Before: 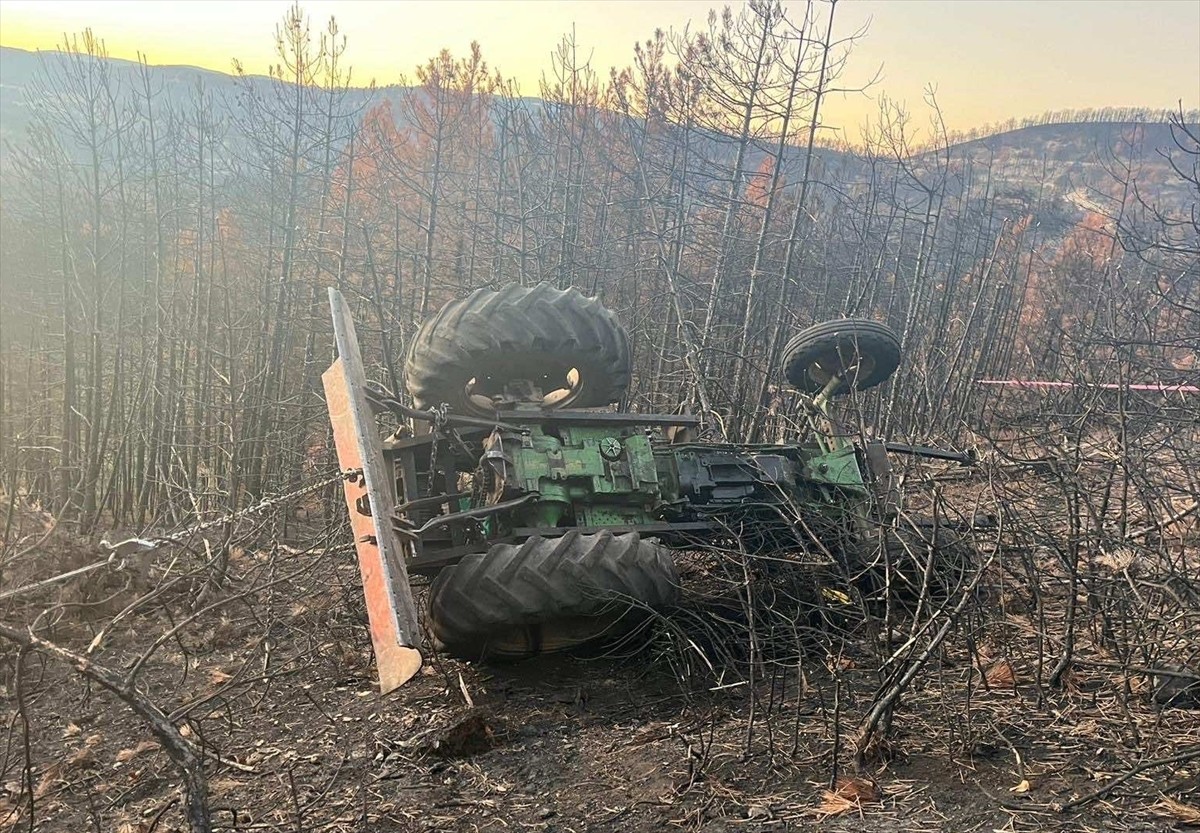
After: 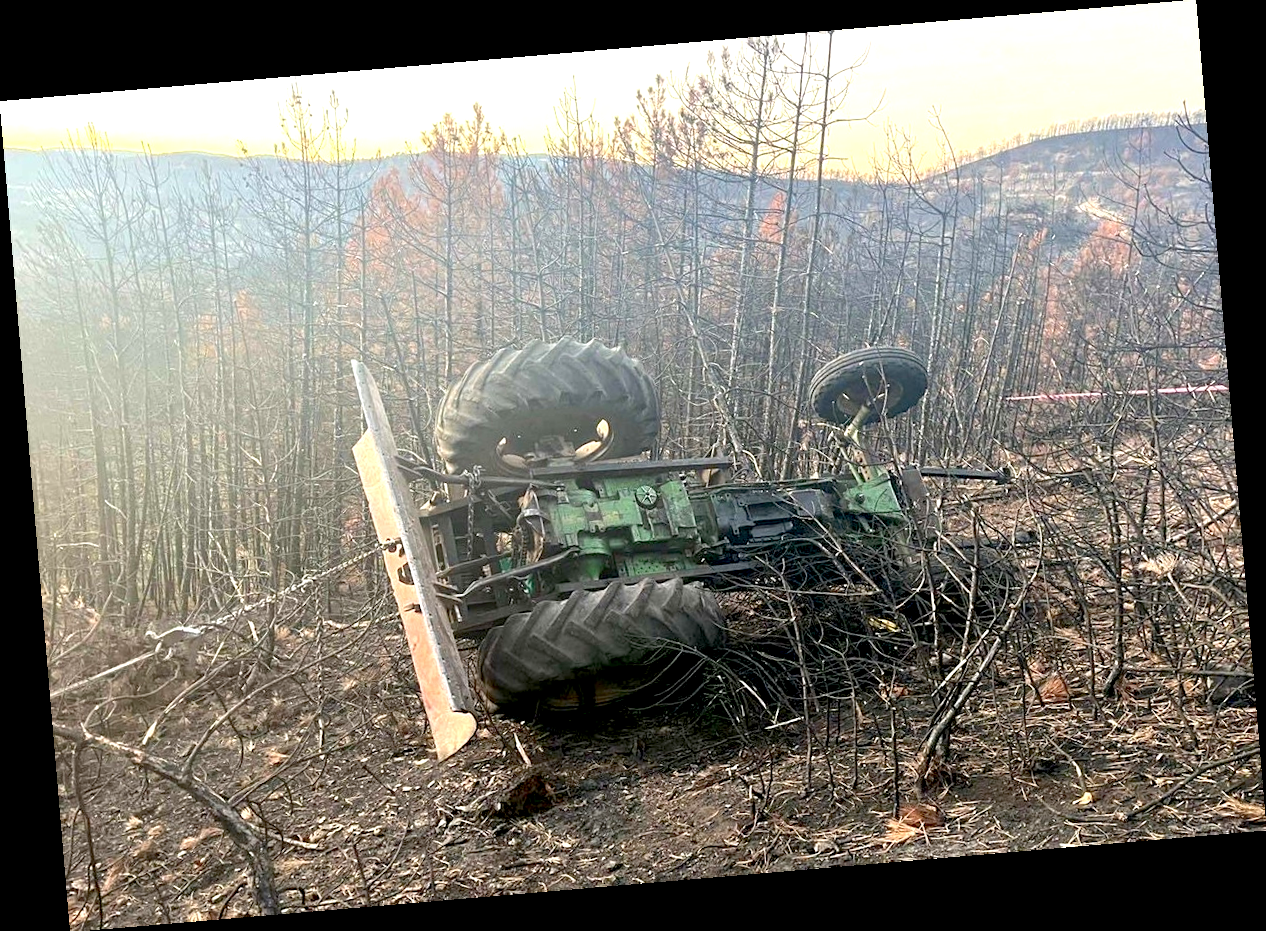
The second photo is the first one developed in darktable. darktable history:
rotate and perspective: rotation -4.86°, automatic cropping off
exposure: black level correction 0.012, exposure 0.7 EV, compensate exposure bias true, compensate highlight preservation false
